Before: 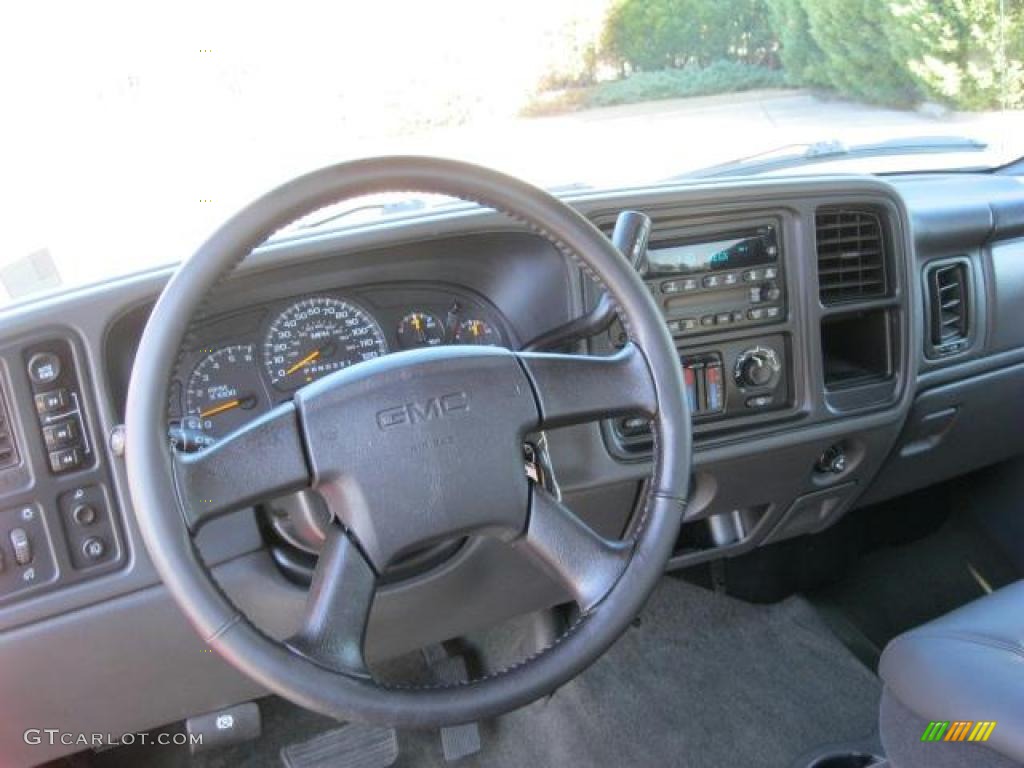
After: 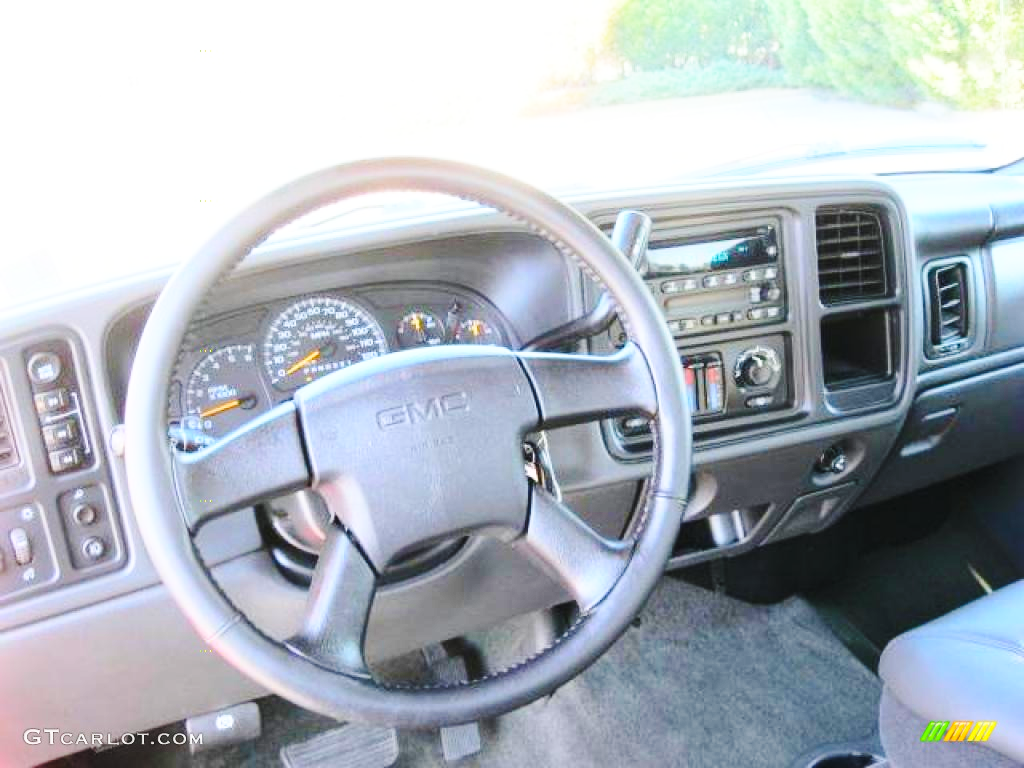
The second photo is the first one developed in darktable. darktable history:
contrast brightness saturation: contrast 0.2, brightness 0.16, saturation 0.22
base curve: curves: ch0 [(0, 0) (0.028, 0.03) (0.121, 0.232) (0.46, 0.748) (0.859, 0.968) (1, 1)], preserve colors none
